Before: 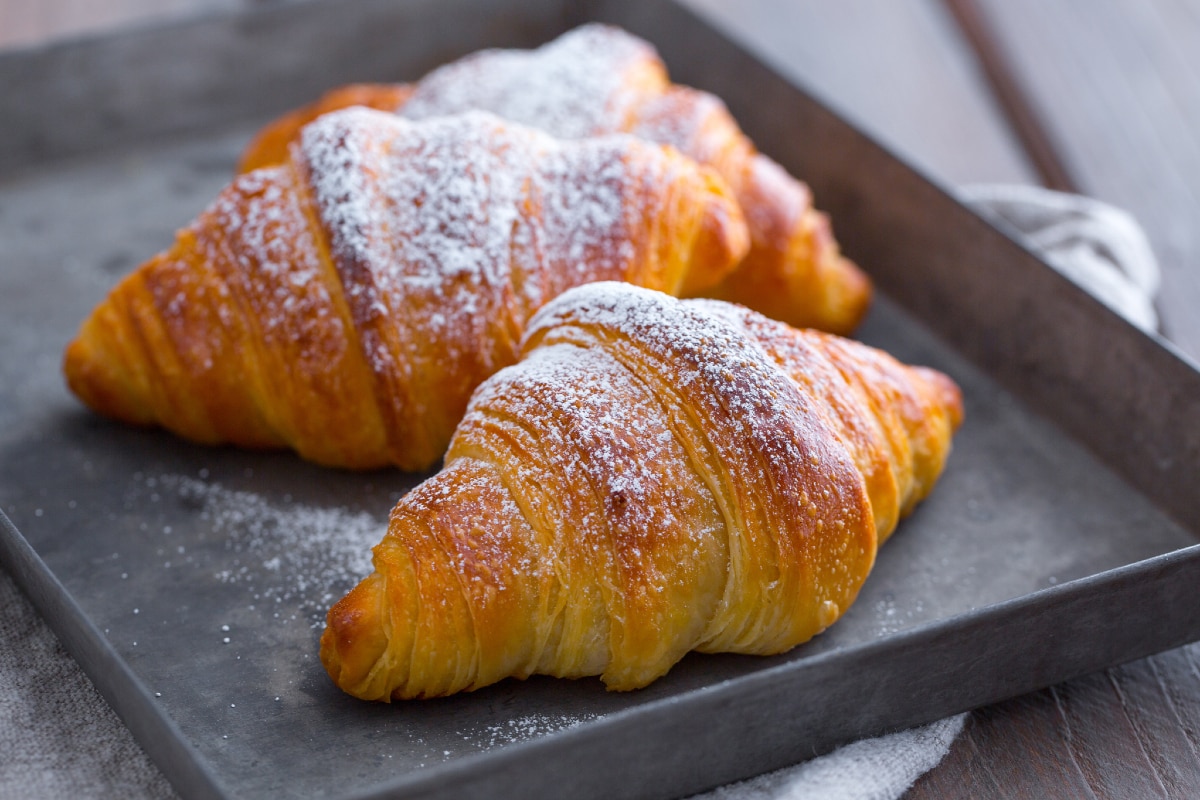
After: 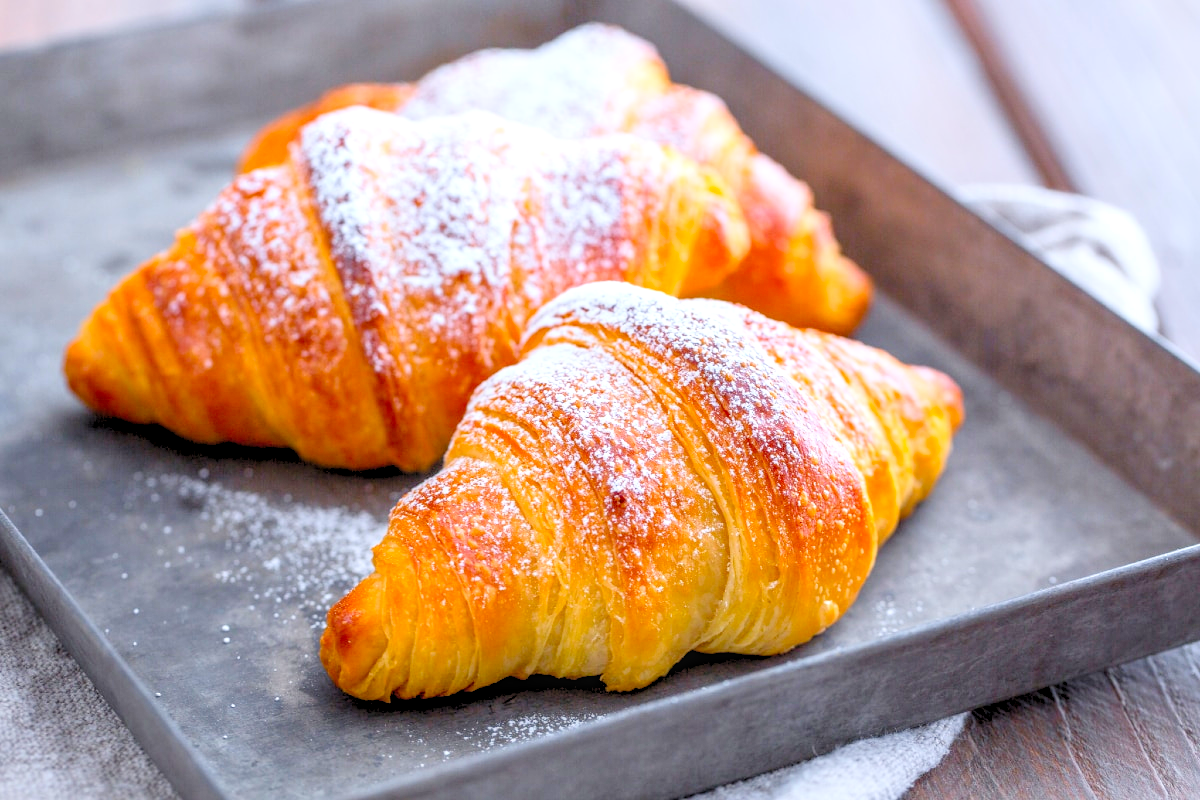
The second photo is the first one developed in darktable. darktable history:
levels: levels [0.072, 0.414, 0.976]
contrast brightness saturation: contrast 0.2, brightness 0.16, saturation 0.22
local contrast: highlights 0%, shadows 0%, detail 133%
